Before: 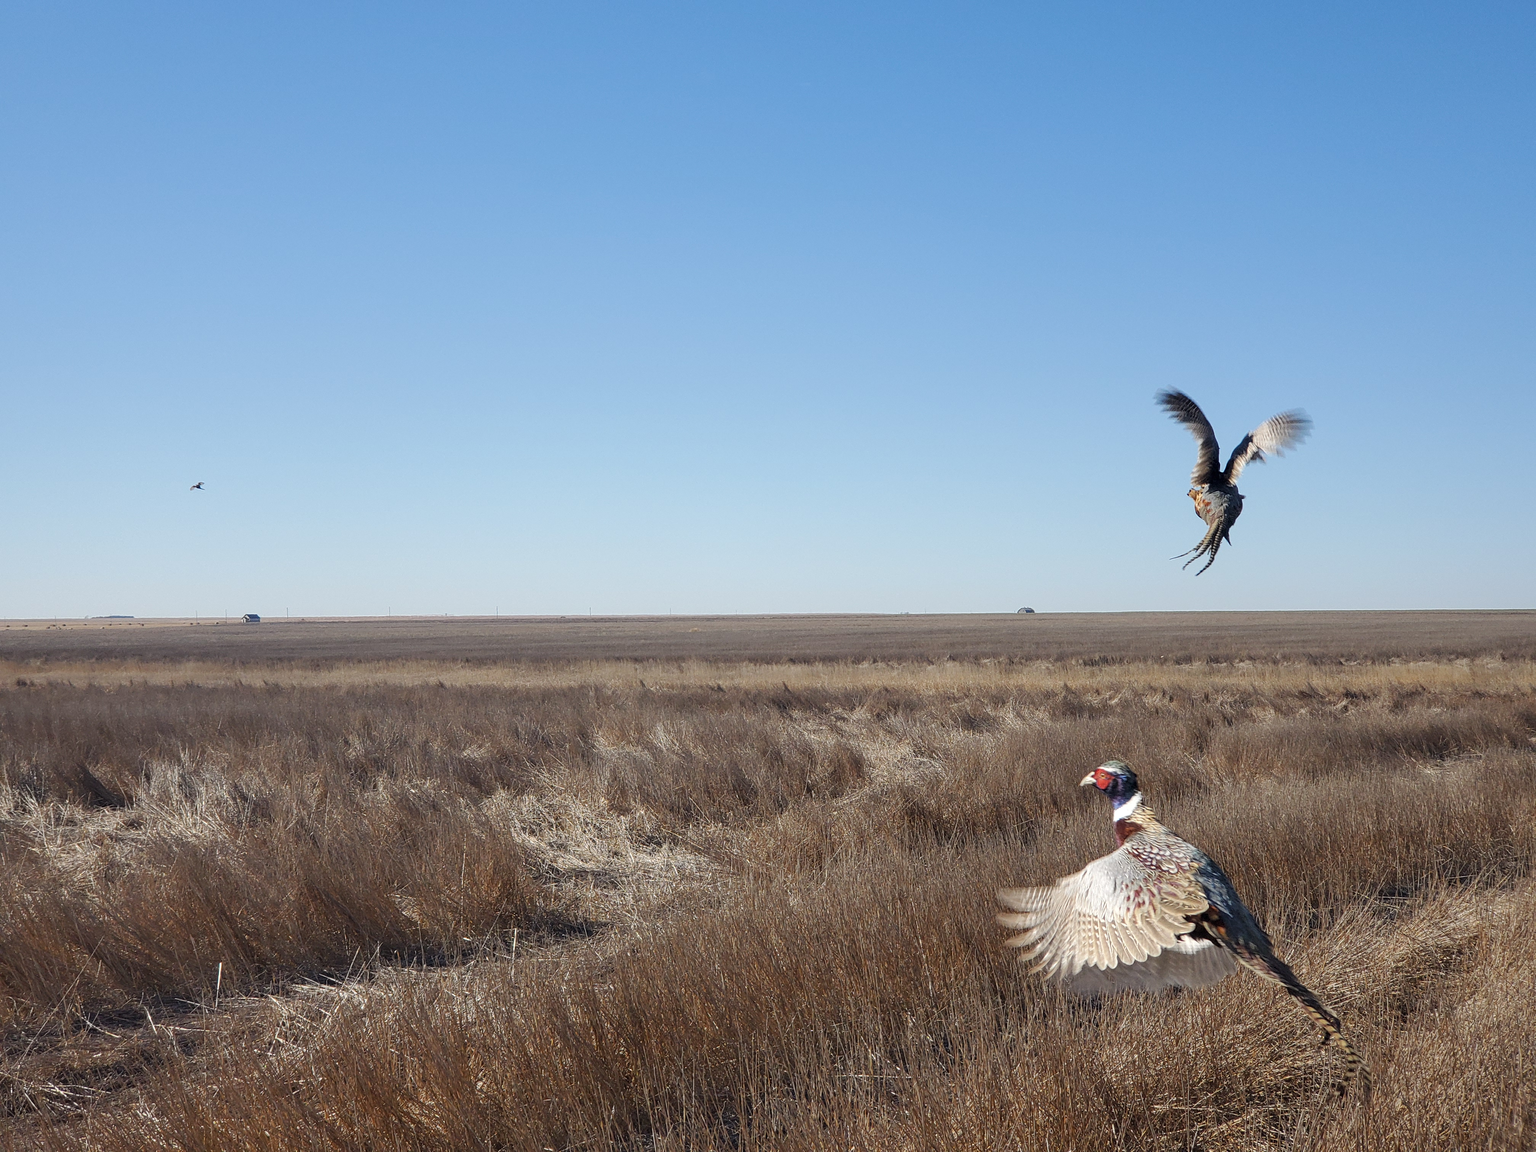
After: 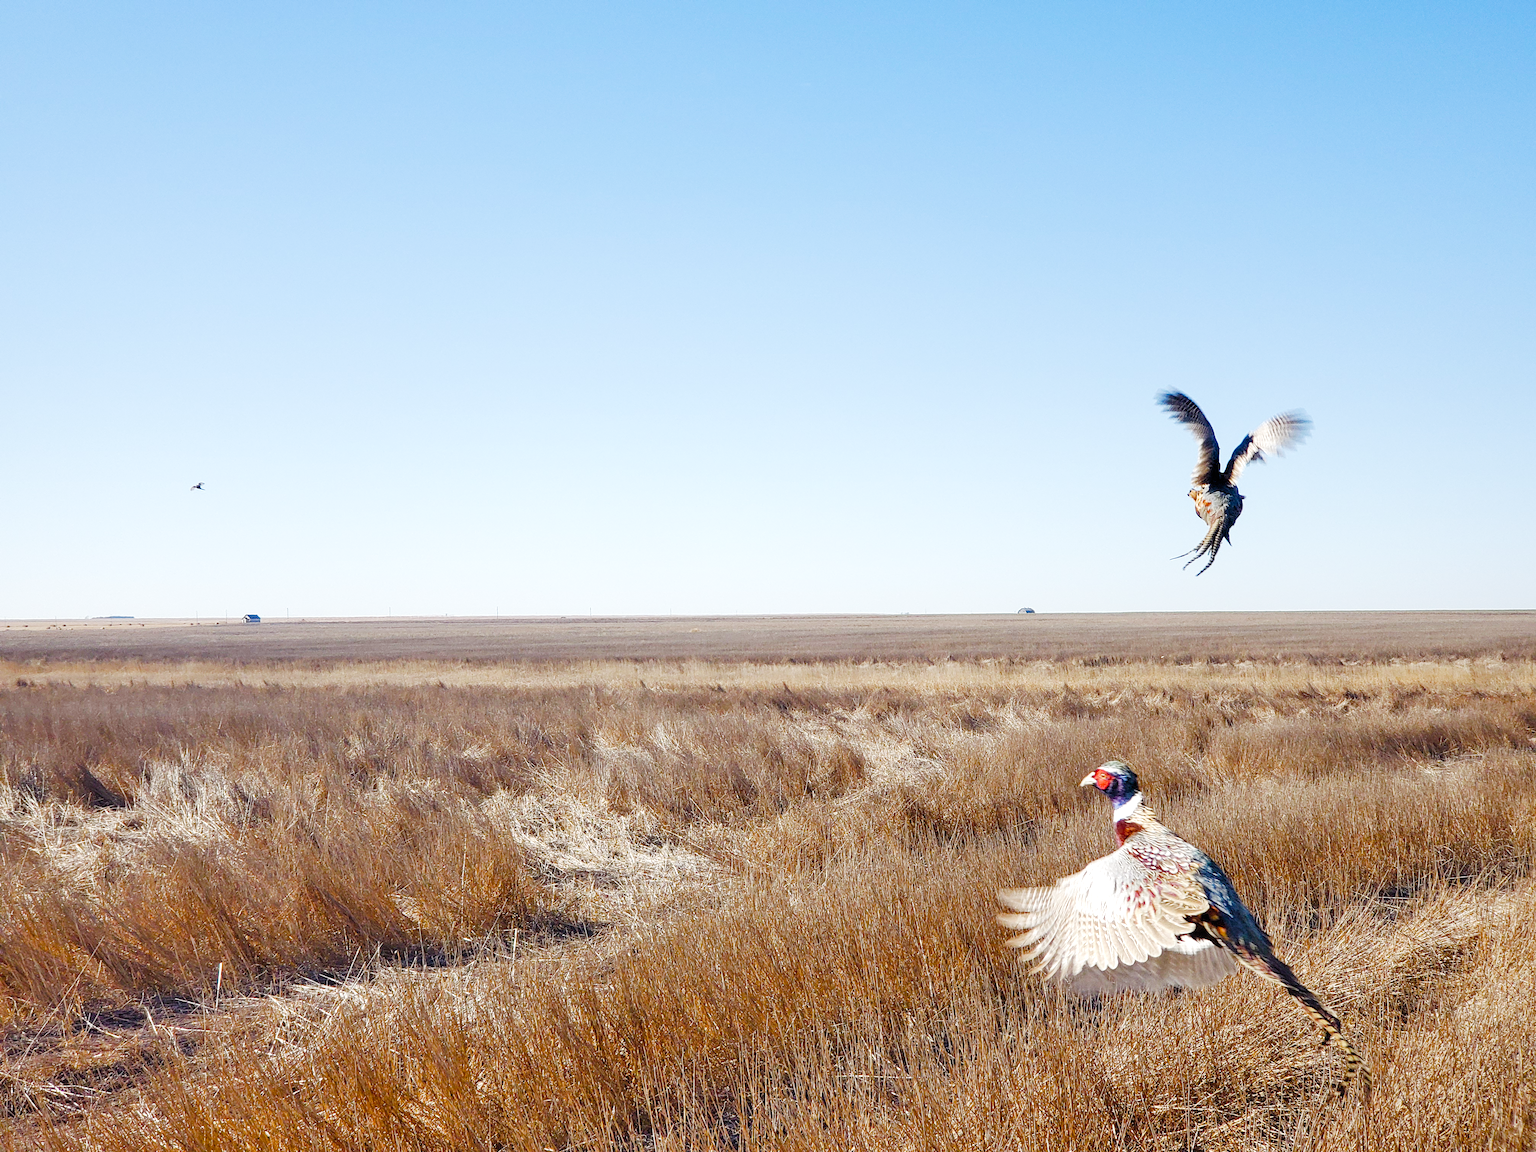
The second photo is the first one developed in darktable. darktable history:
exposure: exposure 0.567 EV, compensate highlight preservation false
filmic rgb: black relative exposure -8.52 EV, white relative exposure 5.55 EV, hardness 3.38, contrast 1.017, add noise in highlights 0.002, preserve chrominance no, color science v3 (2019), use custom middle-gray values true, contrast in highlights soft
color balance rgb: global offset › luminance 0.268%, linear chroma grading › shadows 31.287%, linear chroma grading › global chroma -1.453%, linear chroma grading › mid-tones 4.06%, perceptual saturation grading › global saturation 20%, perceptual saturation grading › highlights -25.025%, perceptual saturation grading › shadows 49.595%, global vibrance 20%
shadows and highlights: radius 110.48, shadows 51.64, white point adjustment 9.08, highlights -4.99, soften with gaussian
tone equalizer: on, module defaults
levels: levels [0, 0.474, 0.947]
